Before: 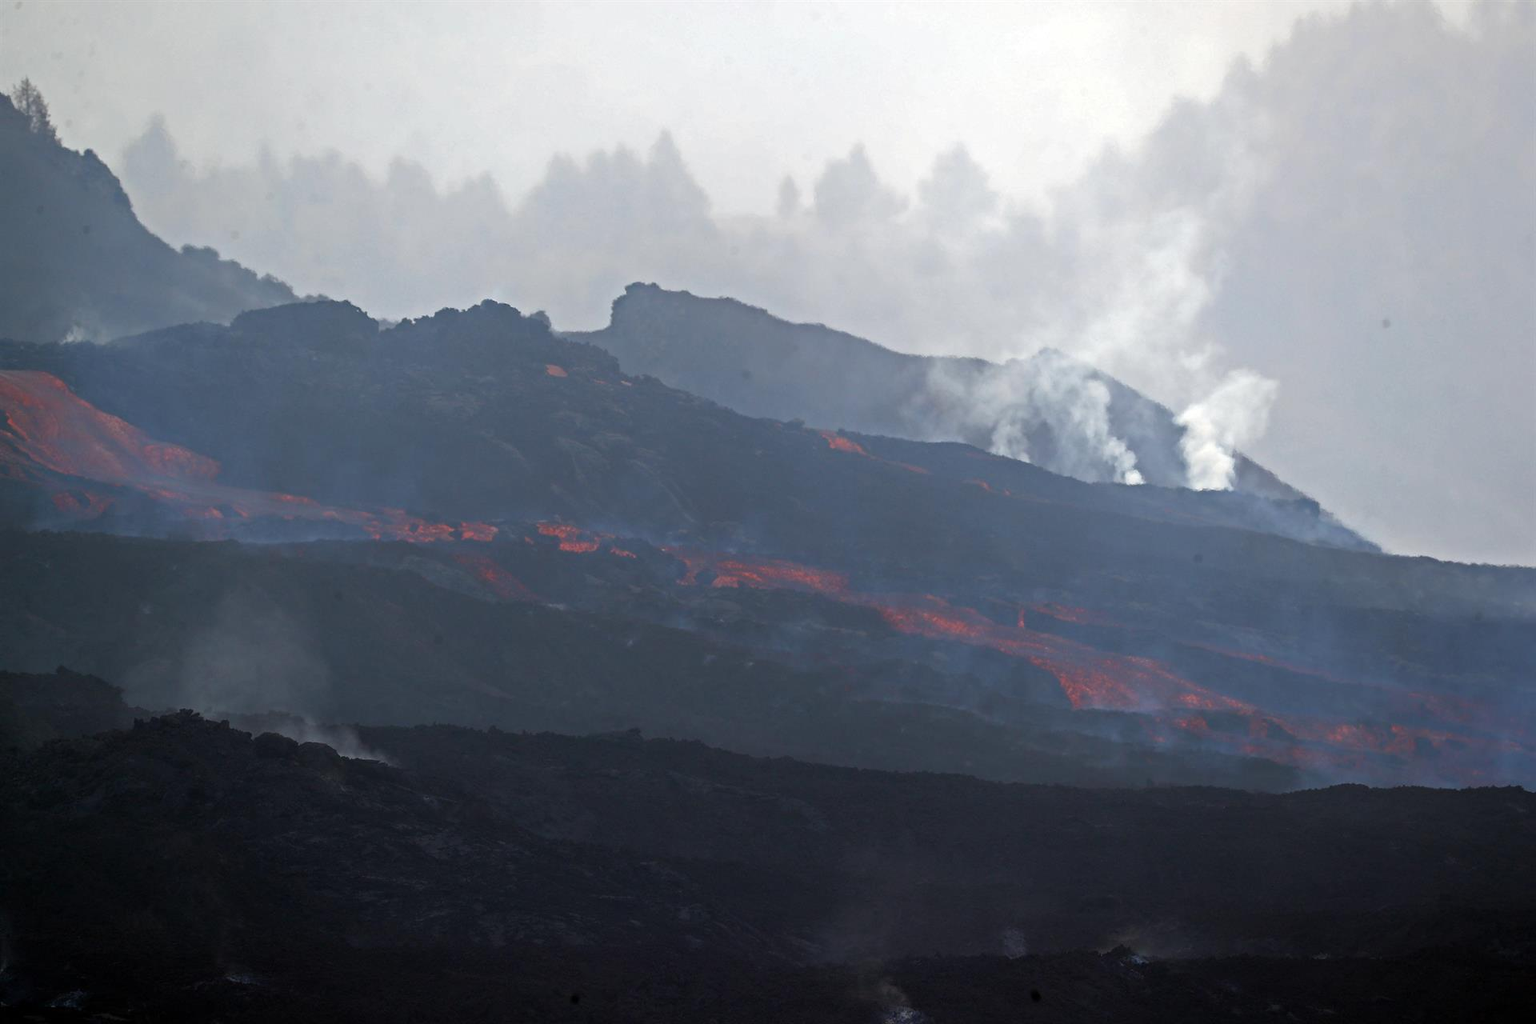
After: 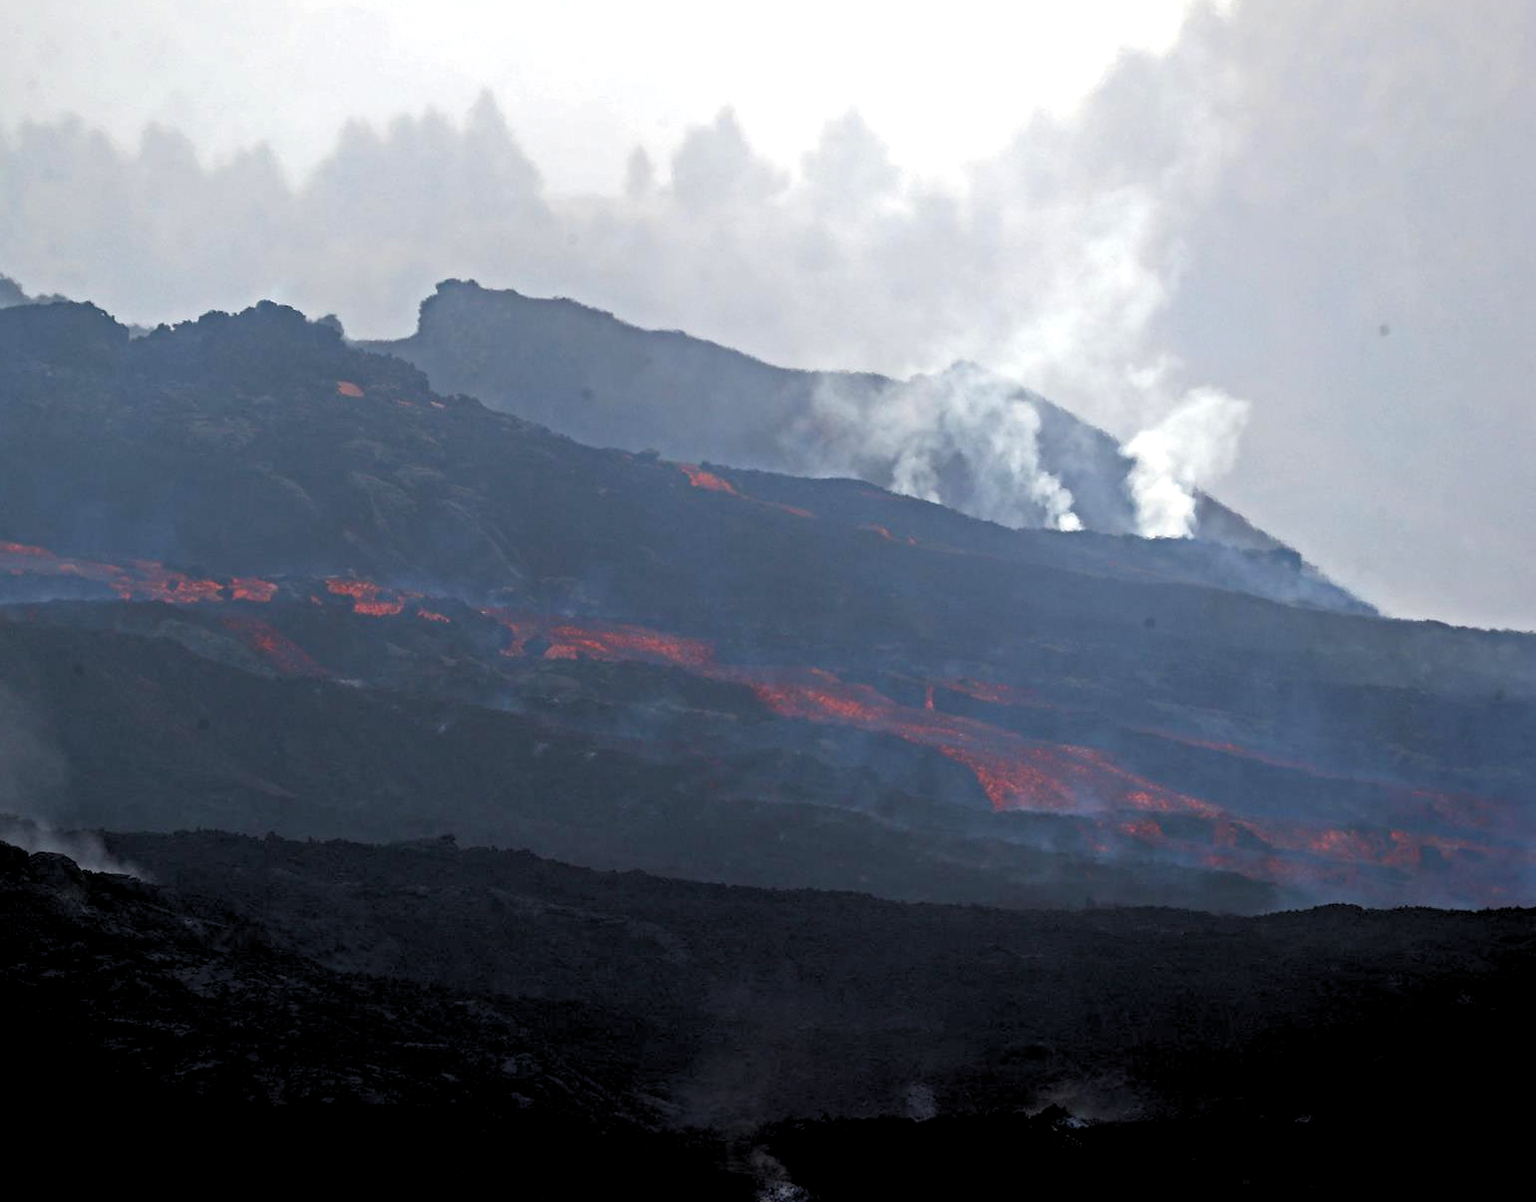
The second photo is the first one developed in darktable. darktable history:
rgb levels: levels [[0.01, 0.419, 0.839], [0, 0.5, 1], [0, 0.5, 1]]
haze removal: compatibility mode true, adaptive false
crop and rotate: left 17.959%, top 5.771%, right 1.742%
